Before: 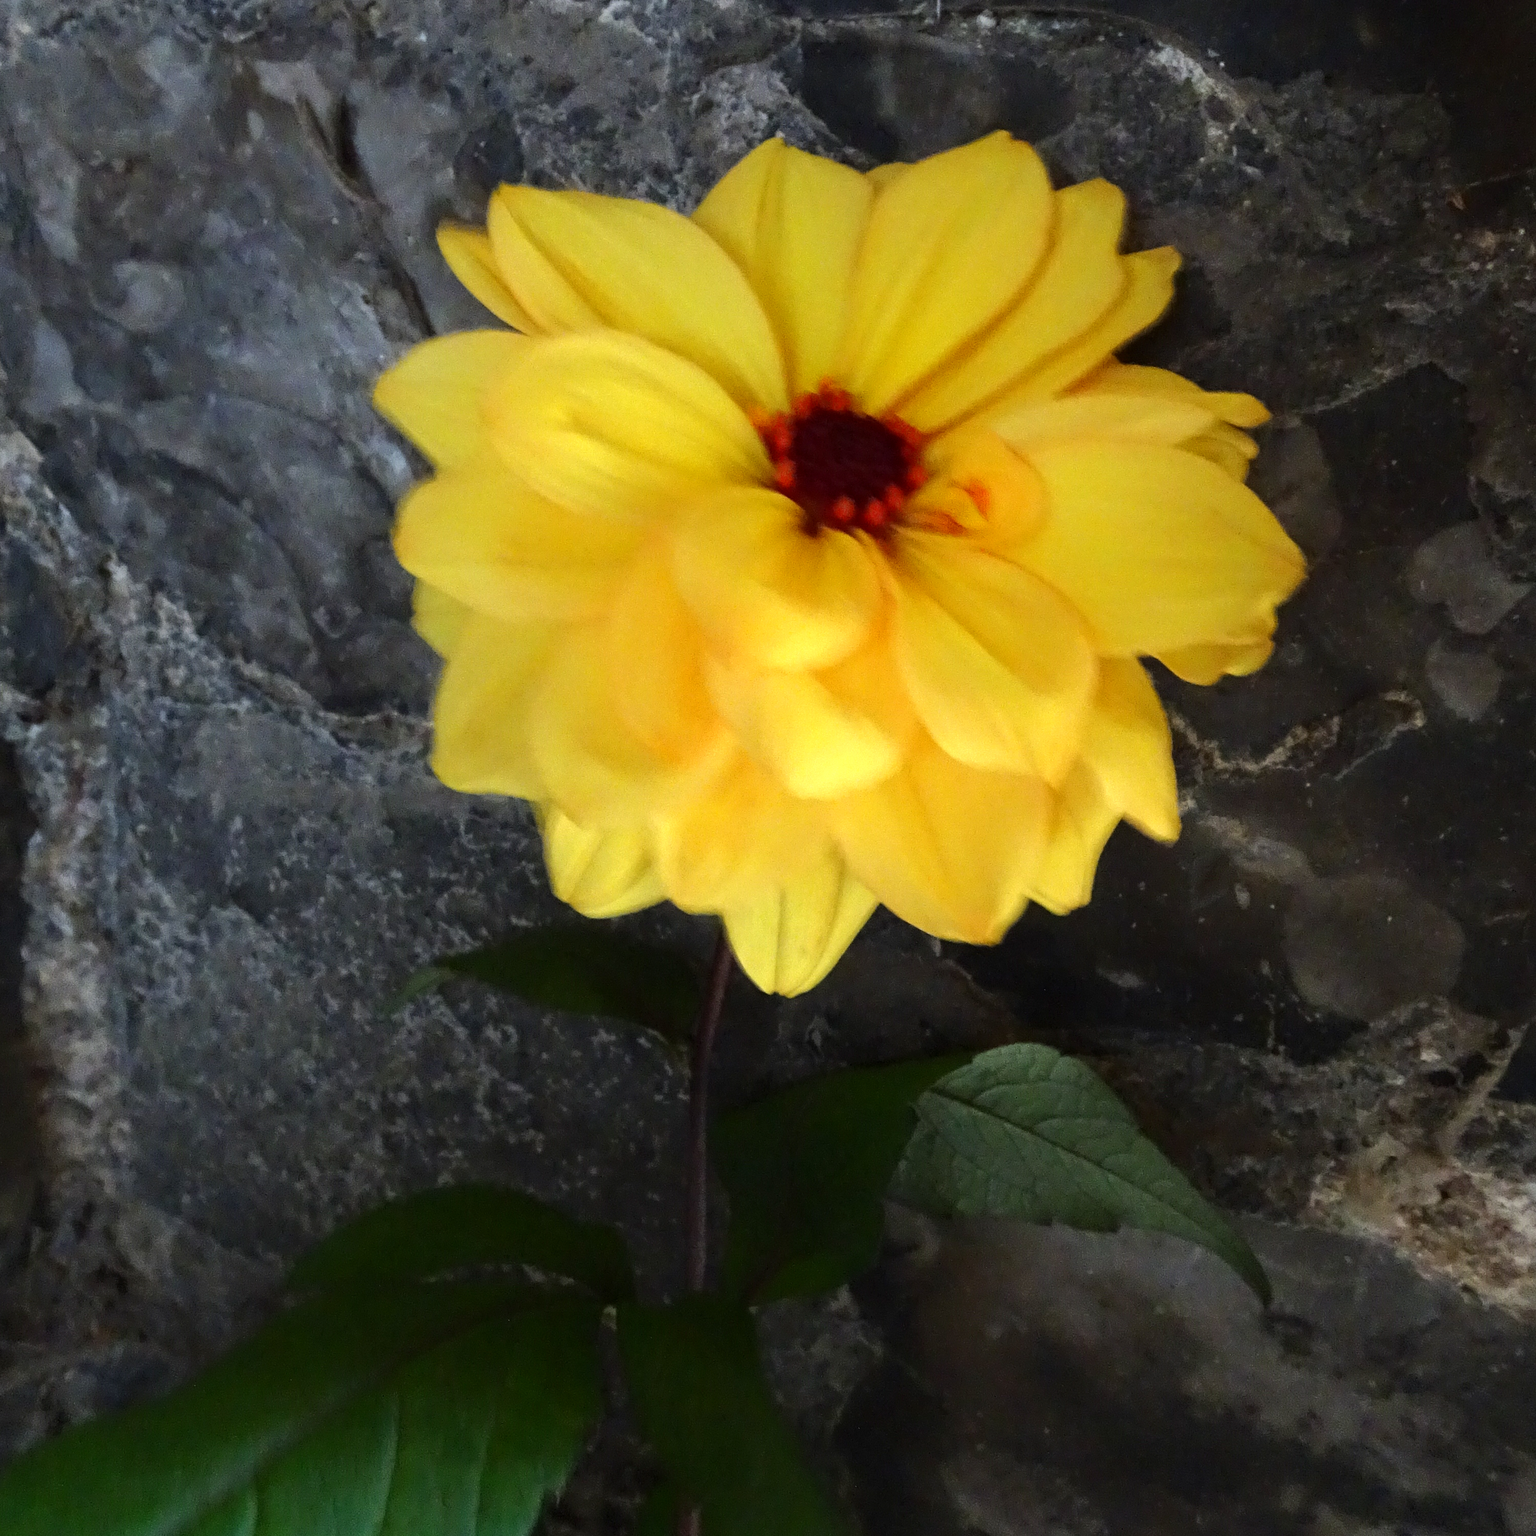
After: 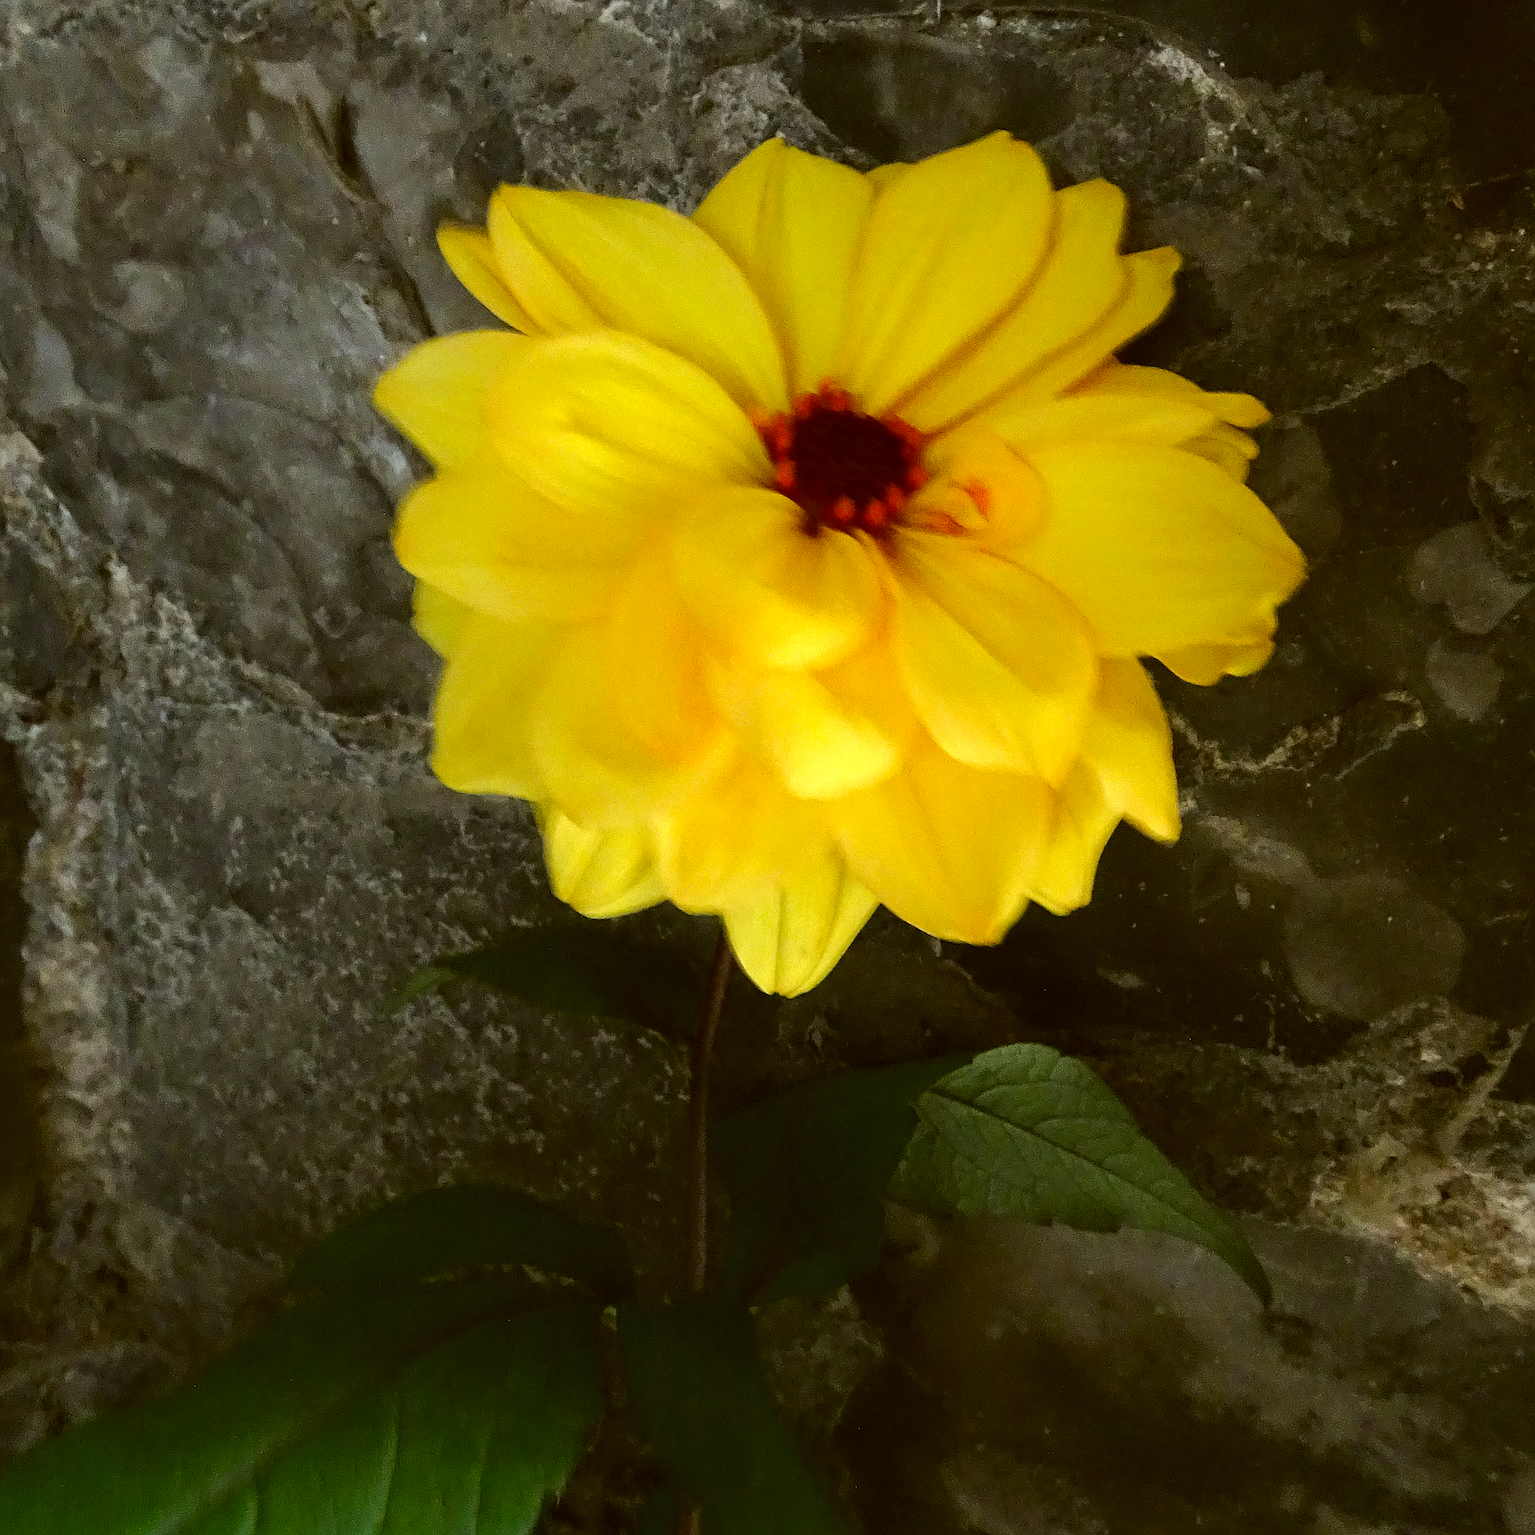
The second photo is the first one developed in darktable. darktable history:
sharpen: radius 1.4, amount 1.25, threshold 0.7
color correction: highlights a* -1.43, highlights b* 10.12, shadows a* 0.395, shadows b* 19.35
